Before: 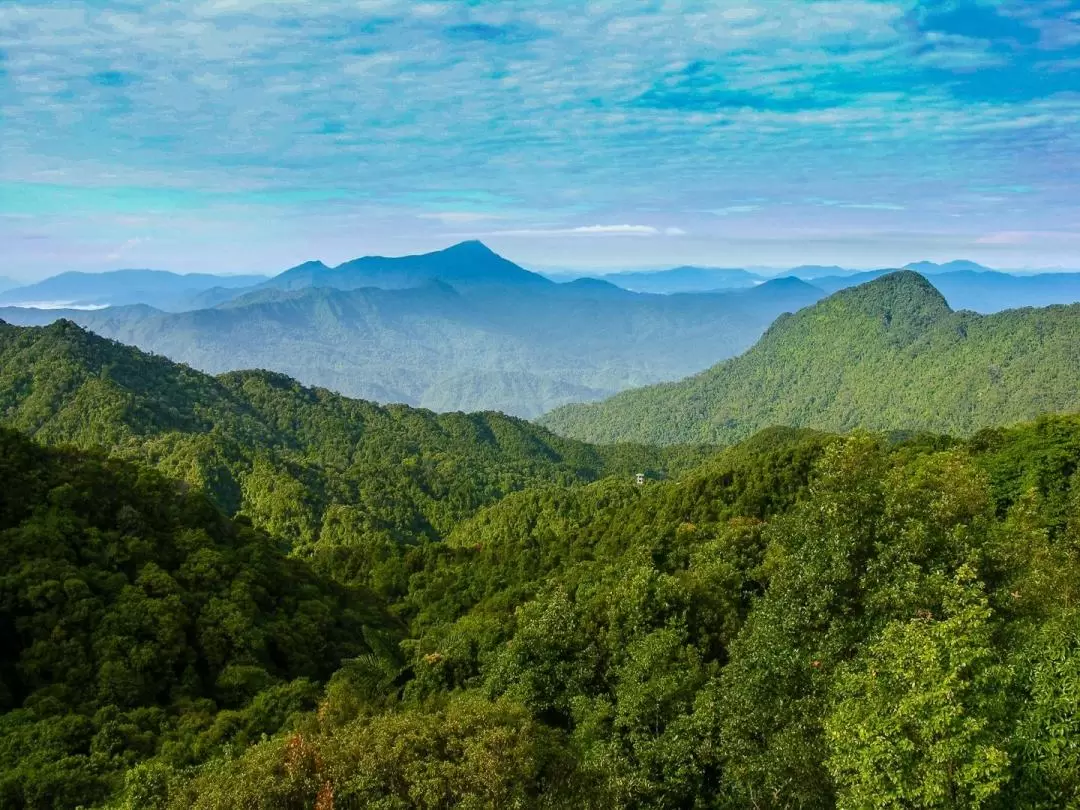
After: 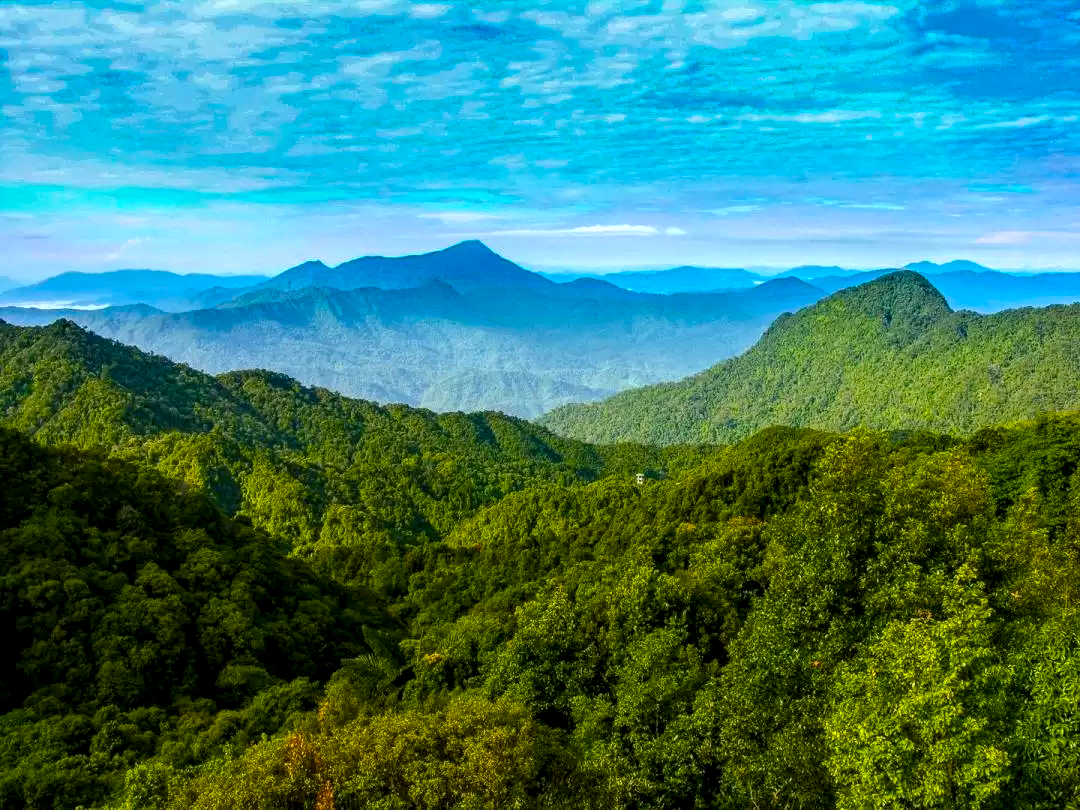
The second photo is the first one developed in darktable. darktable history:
local contrast: highlights 62%, detail 143%, midtone range 0.43
color balance rgb: linear chroma grading › global chroma 15.51%, perceptual saturation grading › global saturation 29.423%, perceptual brilliance grading › highlights 4.841%, perceptual brilliance grading › shadows -10.347%, global vibrance 20%
